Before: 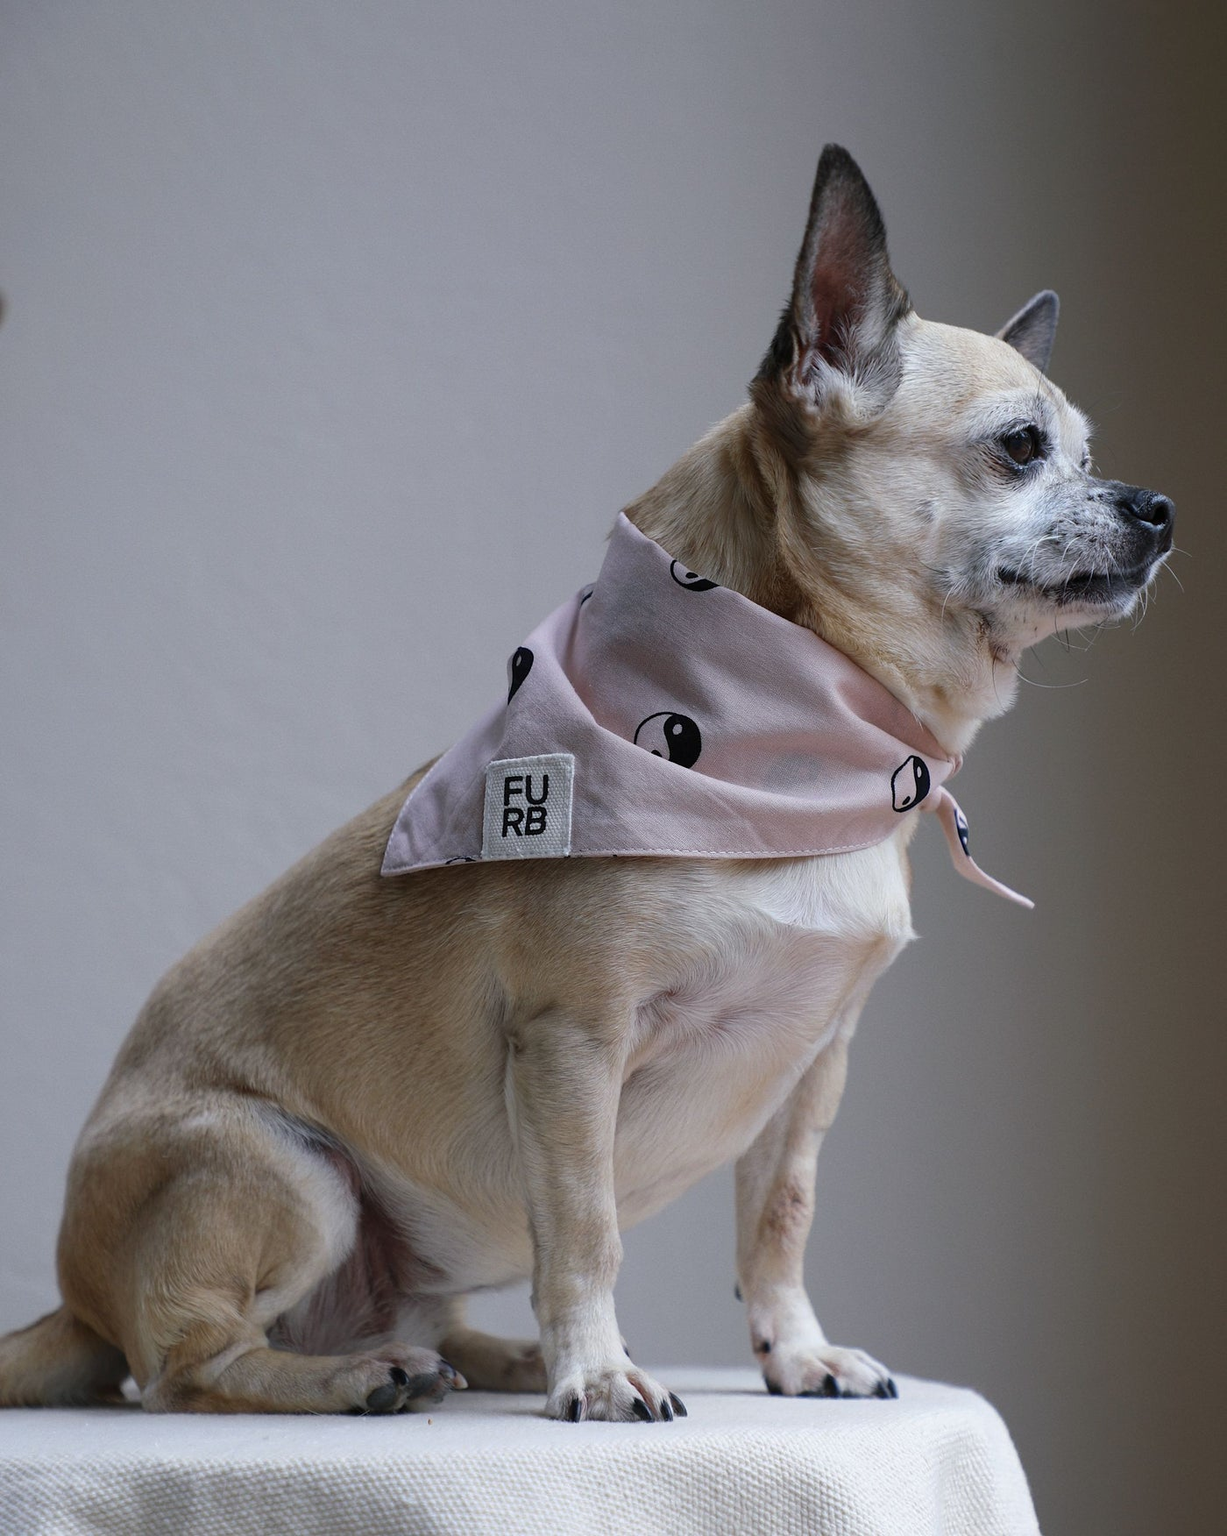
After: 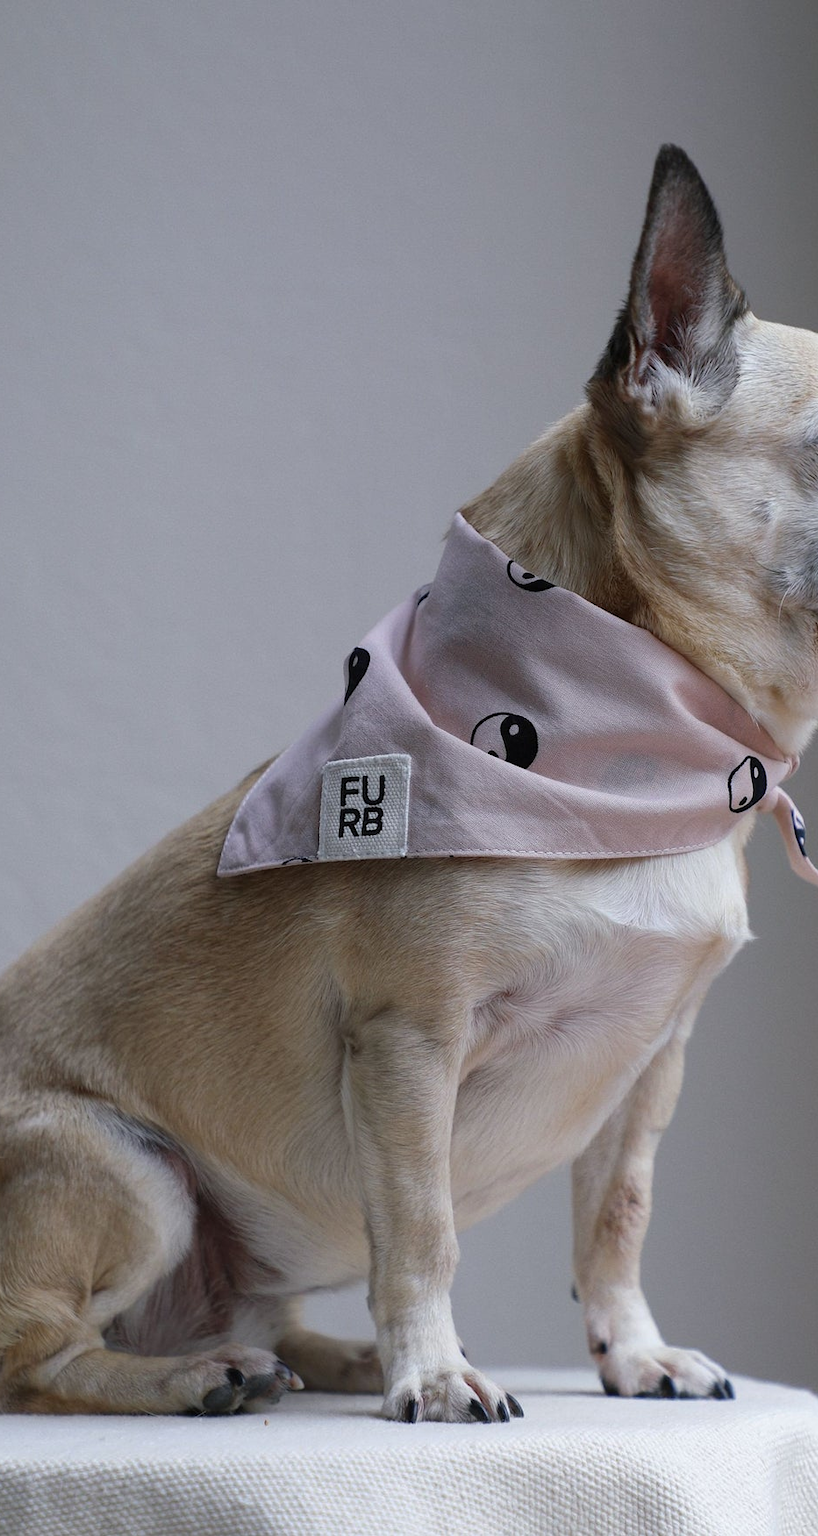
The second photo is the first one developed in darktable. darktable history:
crop and rotate: left 13.379%, right 19.931%
